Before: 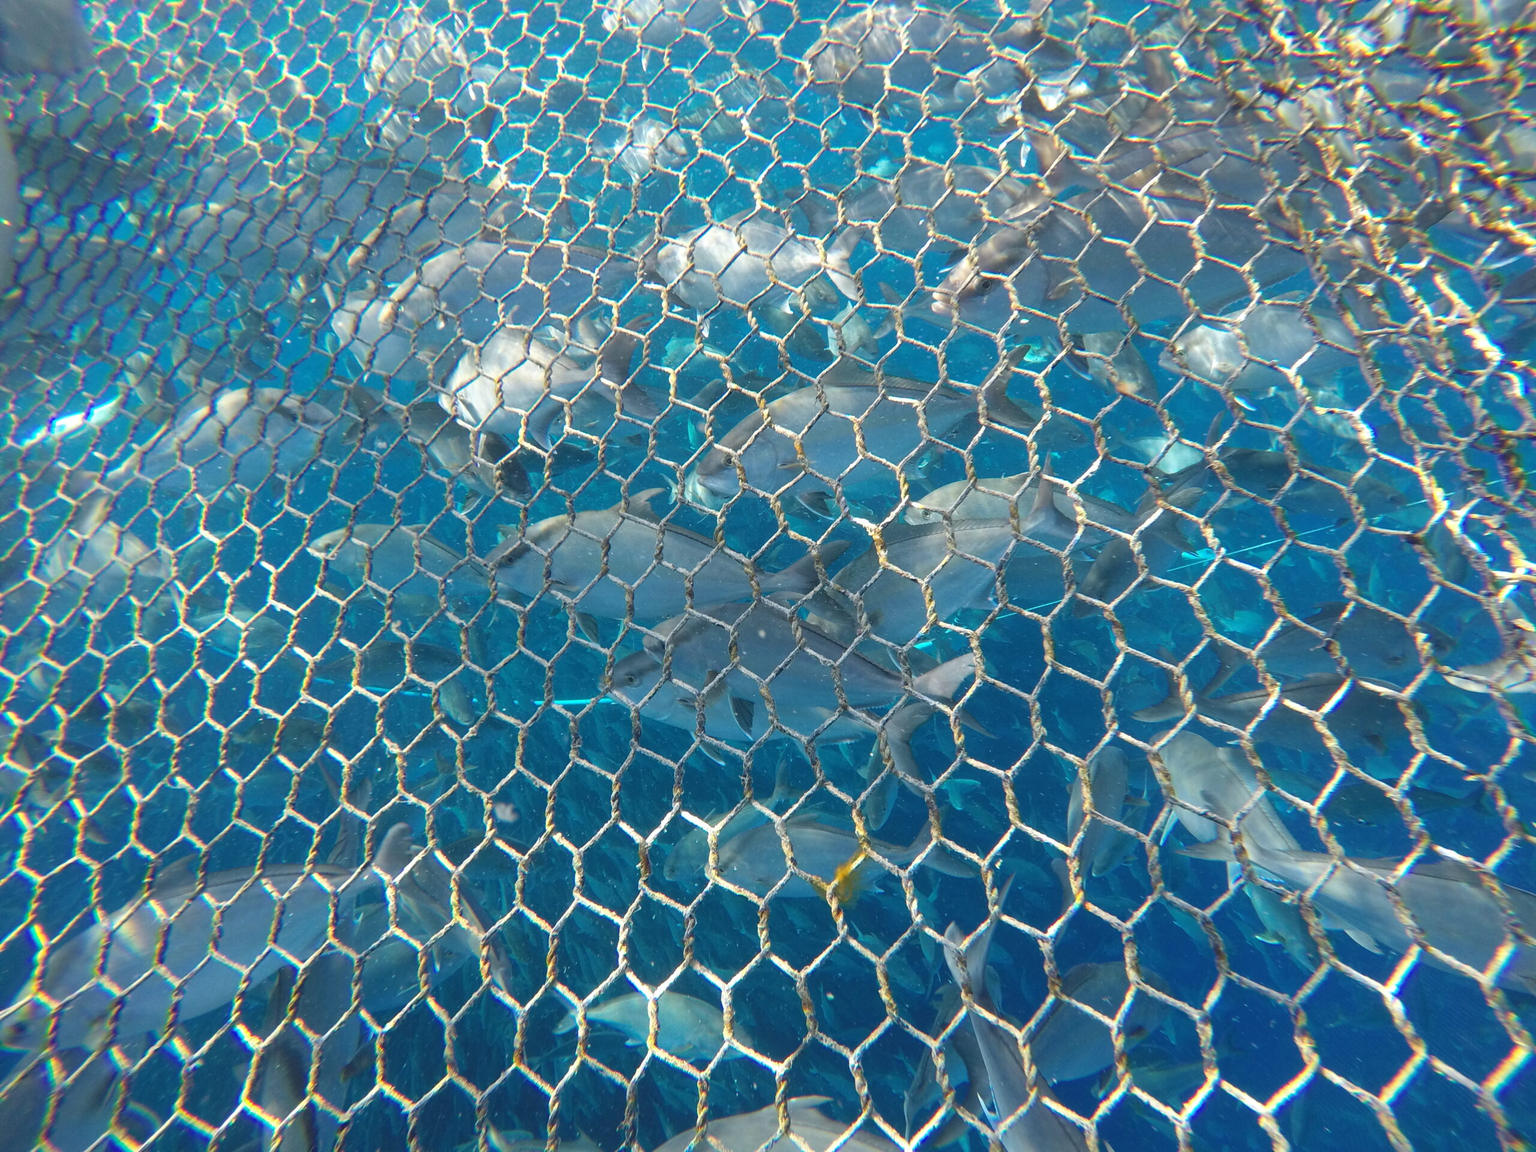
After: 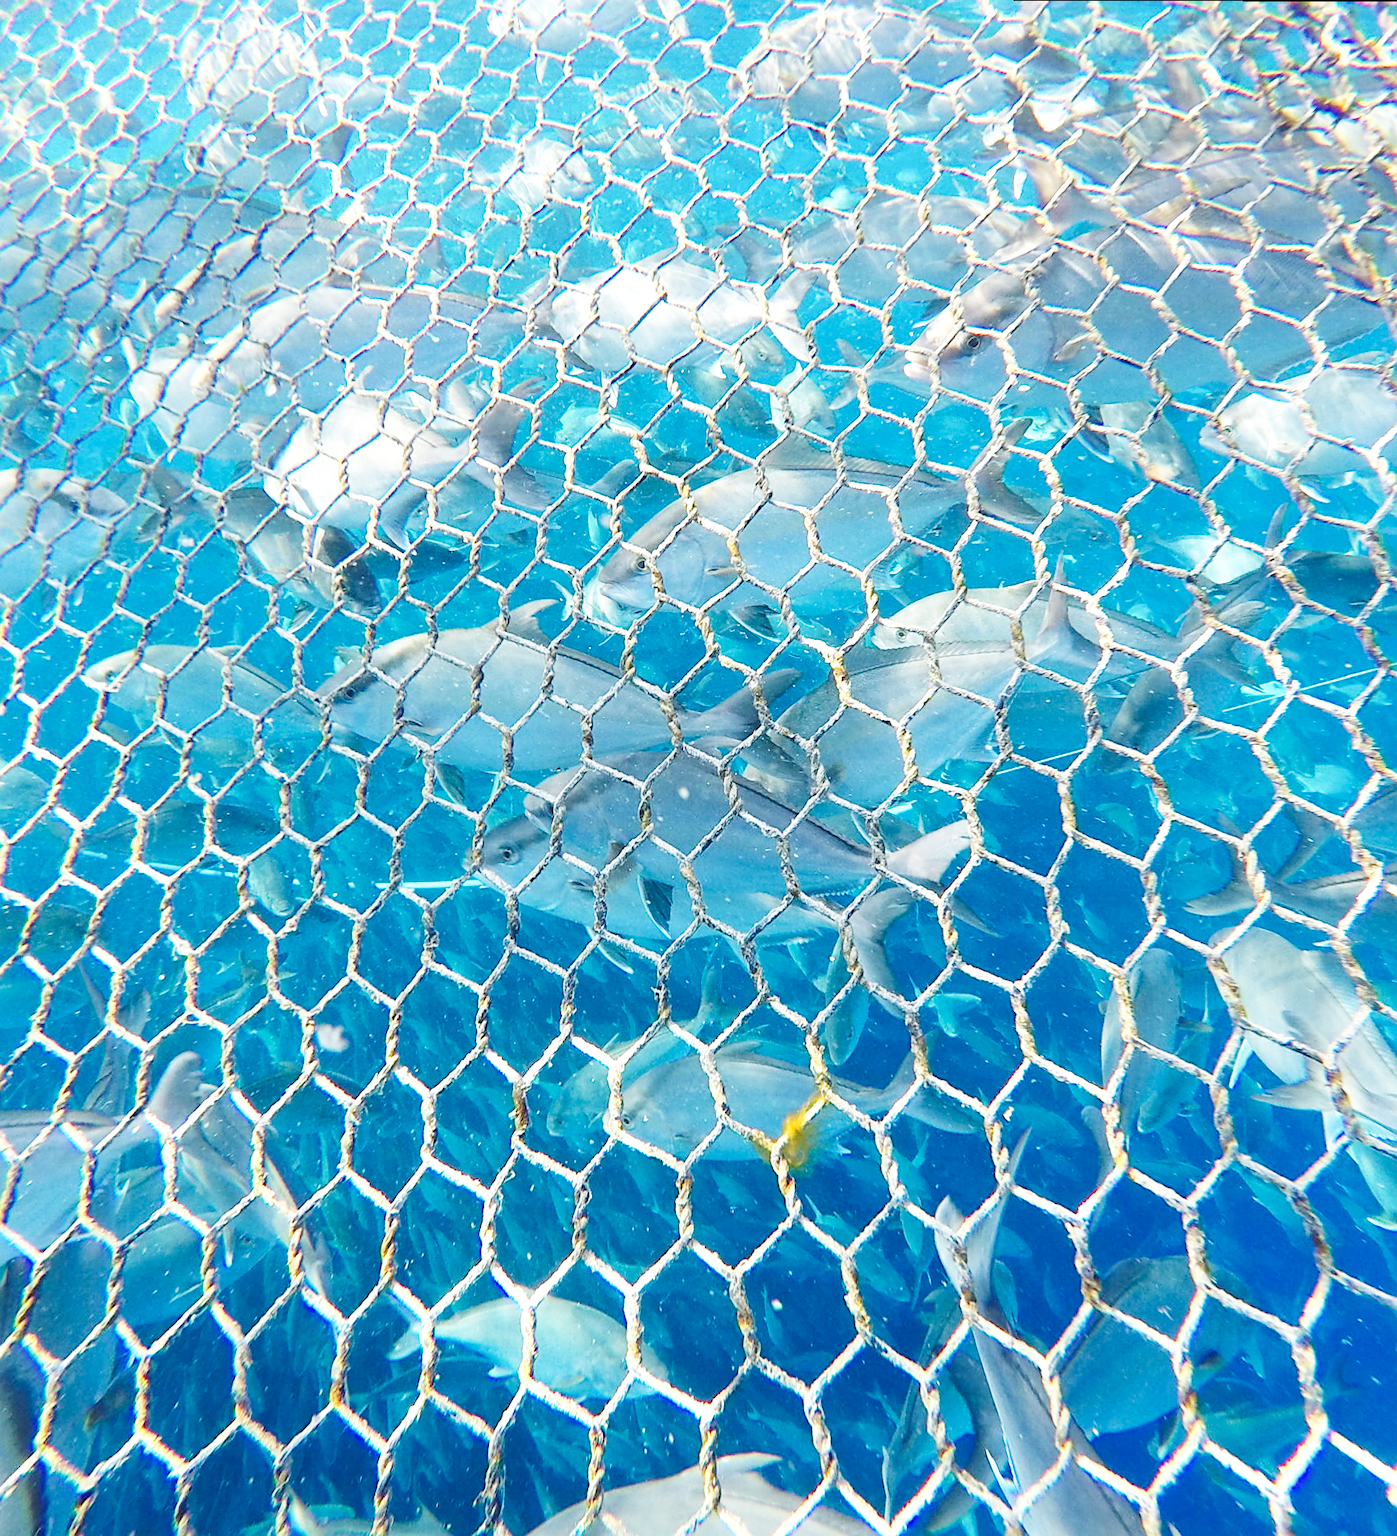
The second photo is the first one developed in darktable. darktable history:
rotate and perspective: rotation 0.215°, lens shift (vertical) -0.139, crop left 0.069, crop right 0.939, crop top 0.002, crop bottom 0.996
base curve: curves: ch0 [(0, 0.003) (0.001, 0.002) (0.006, 0.004) (0.02, 0.022) (0.048, 0.086) (0.094, 0.234) (0.162, 0.431) (0.258, 0.629) (0.385, 0.8) (0.548, 0.918) (0.751, 0.988) (1, 1)], preserve colors none
crop: left 13.443%, right 13.31%
sharpen: on, module defaults
